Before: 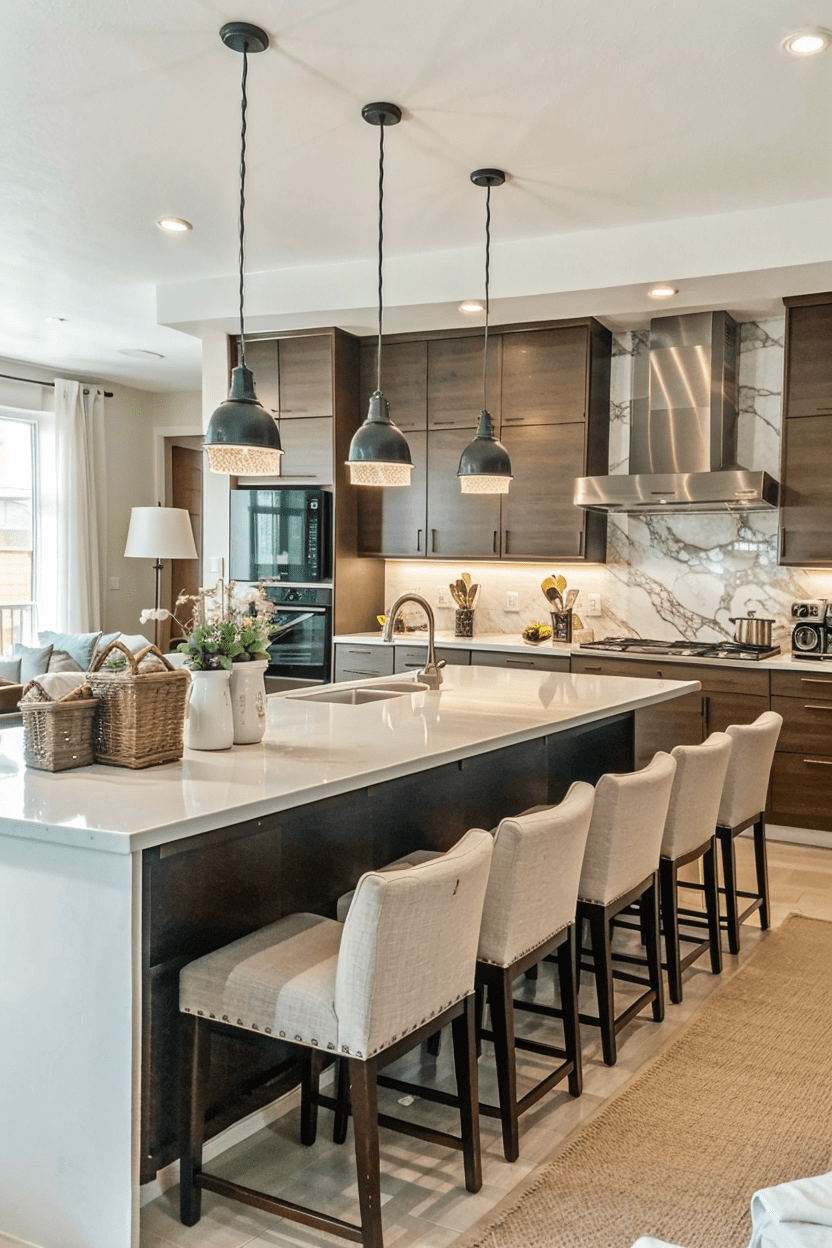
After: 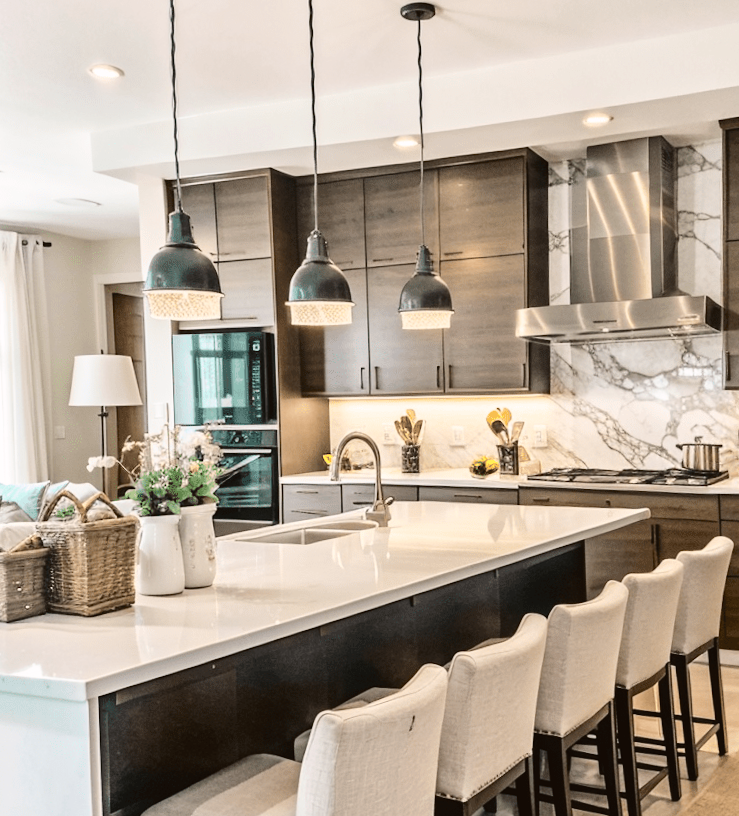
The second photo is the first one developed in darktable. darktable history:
tone curve: curves: ch0 [(0, 0.023) (0.1, 0.084) (0.184, 0.168) (0.45, 0.54) (0.57, 0.683) (0.722, 0.825) (0.877, 0.948) (1, 1)]; ch1 [(0, 0) (0.414, 0.395) (0.453, 0.437) (0.502, 0.509) (0.521, 0.519) (0.573, 0.568) (0.618, 0.61) (0.654, 0.642) (1, 1)]; ch2 [(0, 0) (0.421, 0.43) (0.45, 0.463) (0.492, 0.504) (0.511, 0.519) (0.557, 0.557) (0.602, 0.605) (1, 1)], color space Lab, independent channels, preserve colors none
crop: left 5.596%, top 10.314%, right 3.534%, bottom 19.395%
rotate and perspective: rotation -2.12°, lens shift (vertical) 0.009, lens shift (horizontal) -0.008, automatic cropping original format, crop left 0.036, crop right 0.964, crop top 0.05, crop bottom 0.959
white balance: red 1.004, blue 1.024
